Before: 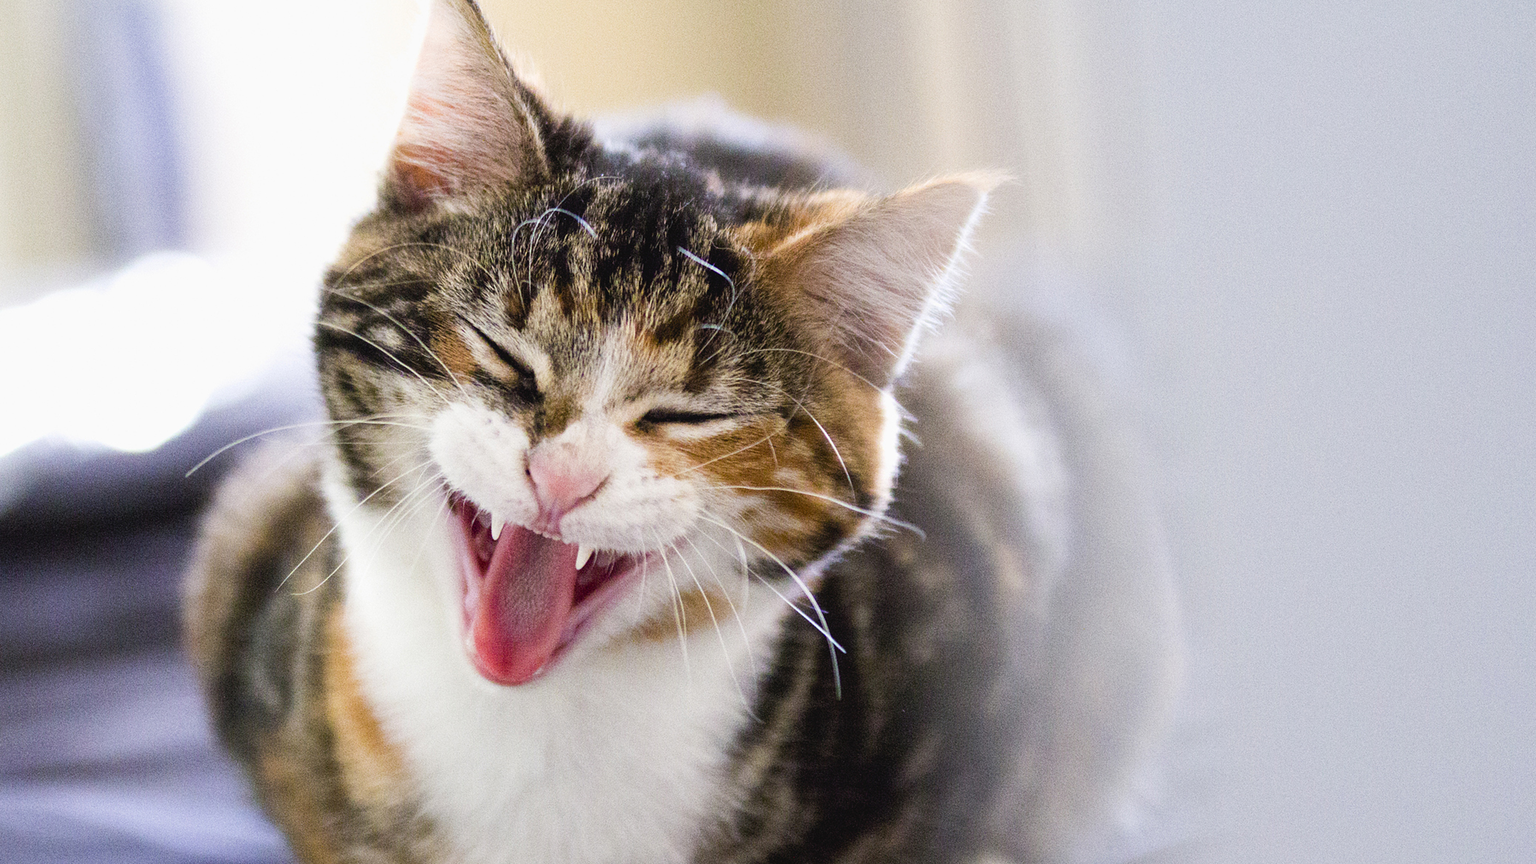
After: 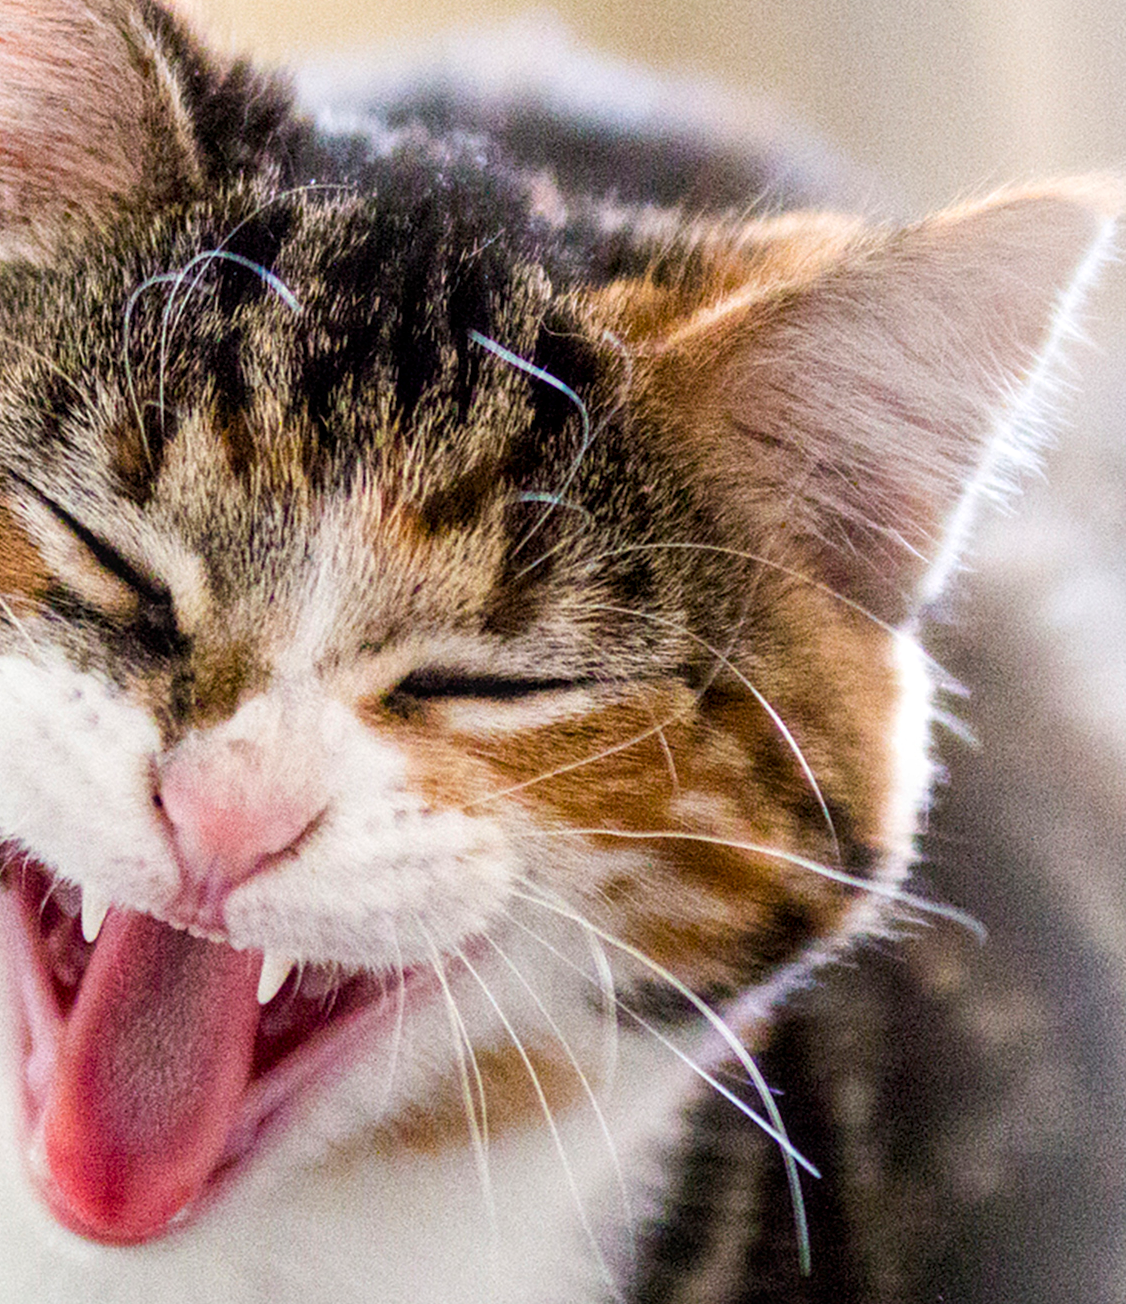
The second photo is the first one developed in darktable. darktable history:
crop and rotate: left 29.476%, top 10.214%, right 35.32%, bottom 17.333%
local contrast: on, module defaults
